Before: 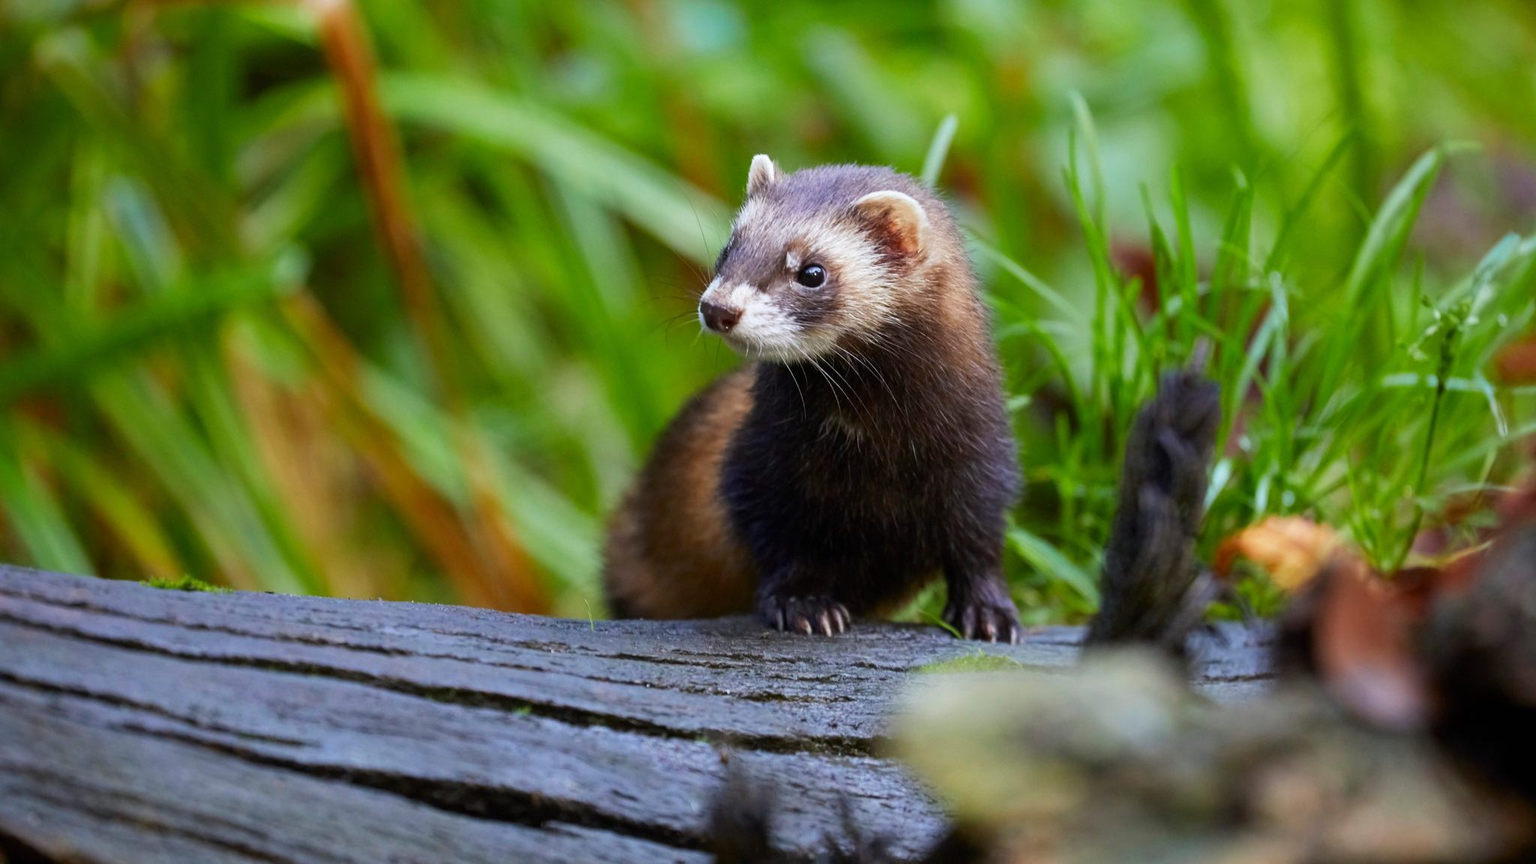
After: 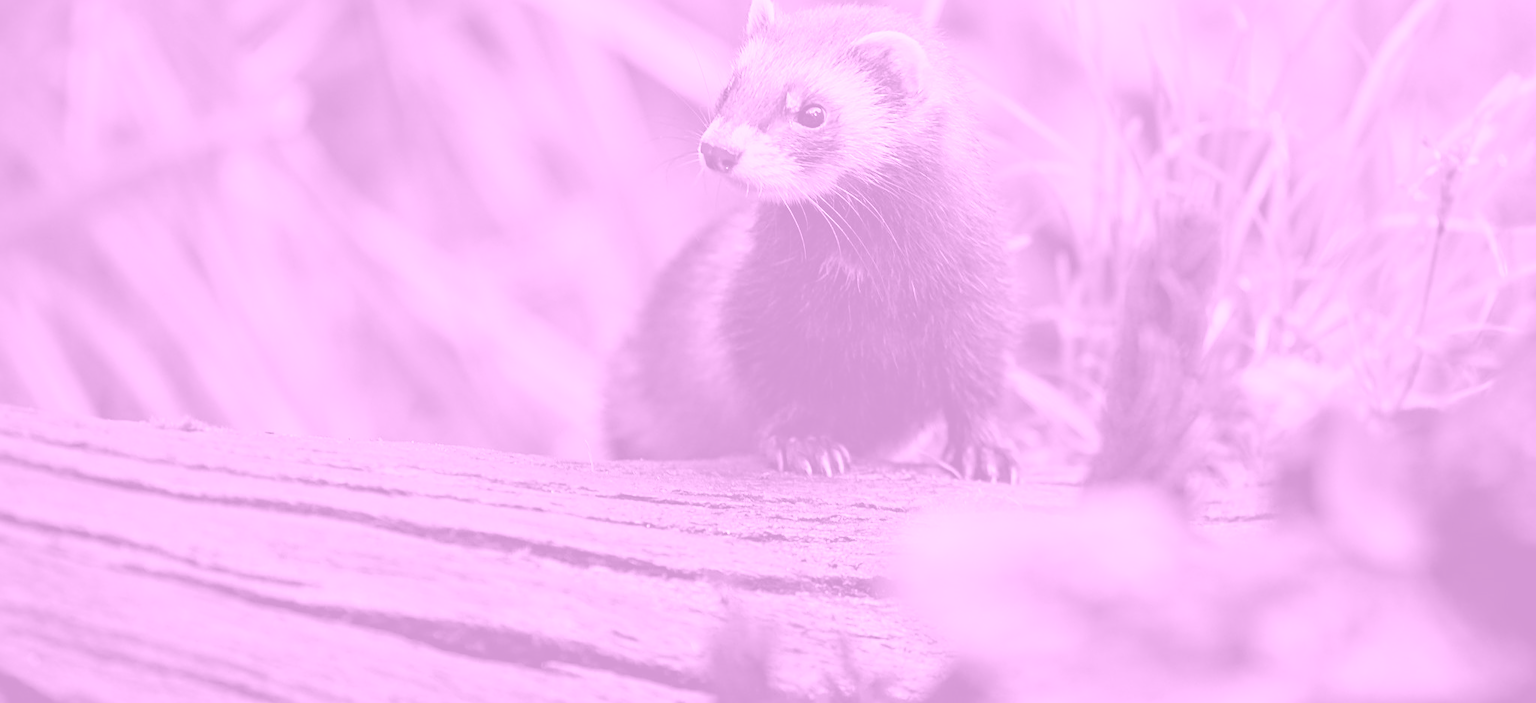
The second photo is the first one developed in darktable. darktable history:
exposure: exposure 0.485 EV, compensate highlight preservation false
crop and rotate: top 18.507%
contrast brightness saturation: contrast -0.15, brightness 0.05, saturation -0.12
colorize: hue 331.2°, saturation 69%, source mix 30.28%, lightness 69.02%, version 1
contrast equalizer: y [[0.5, 0.5, 0.544, 0.569, 0.5, 0.5], [0.5 ×6], [0.5 ×6], [0 ×6], [0 ×6]]
sharpen: amount 0.575
